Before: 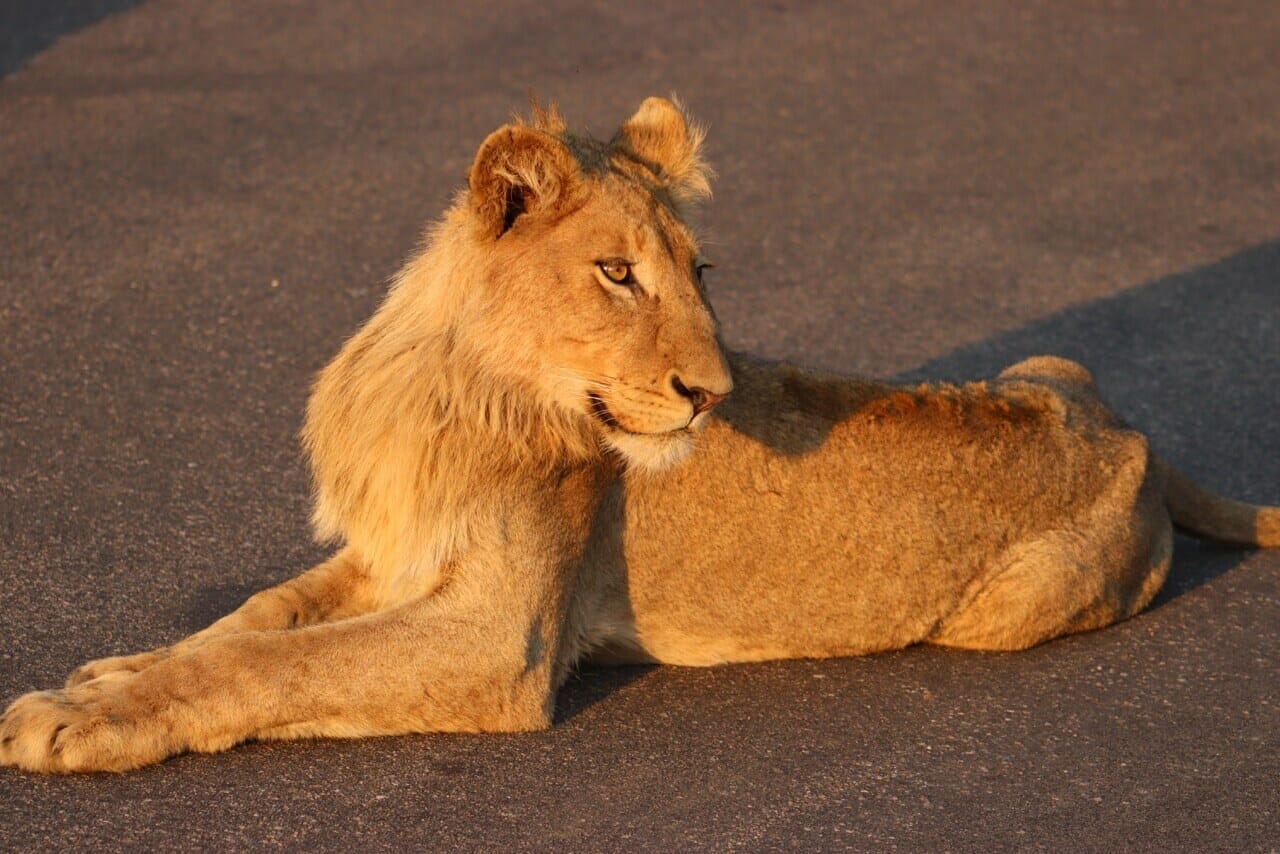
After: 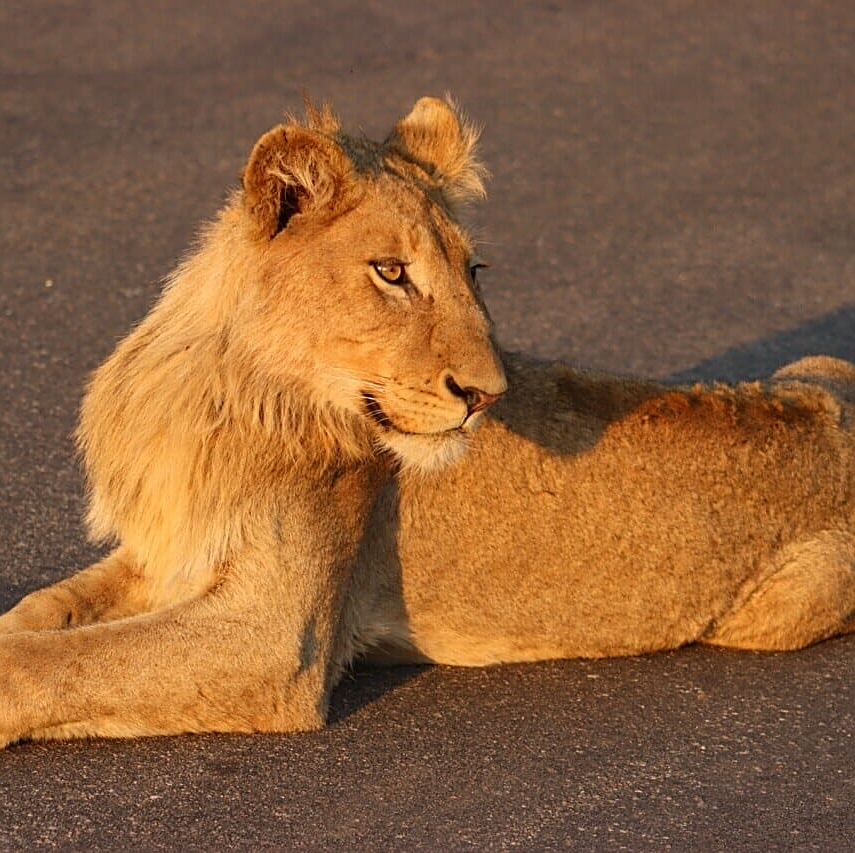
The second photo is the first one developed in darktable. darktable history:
crop and rotate: left 17.732%, right 15.423%
sharpen: on, module defaults
white balance: emerald 1
